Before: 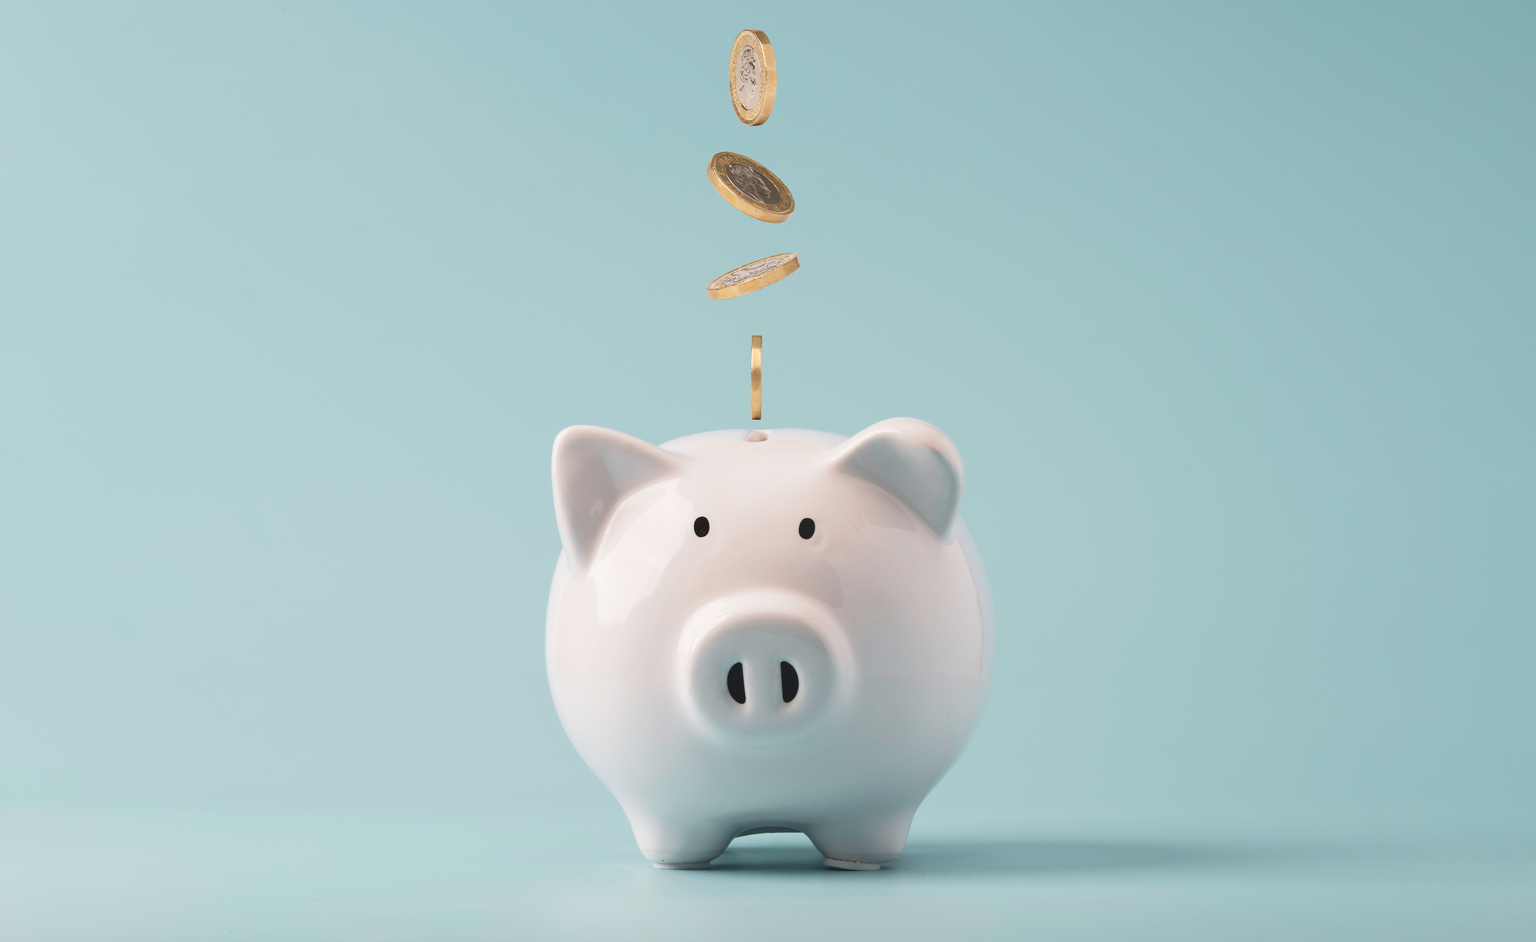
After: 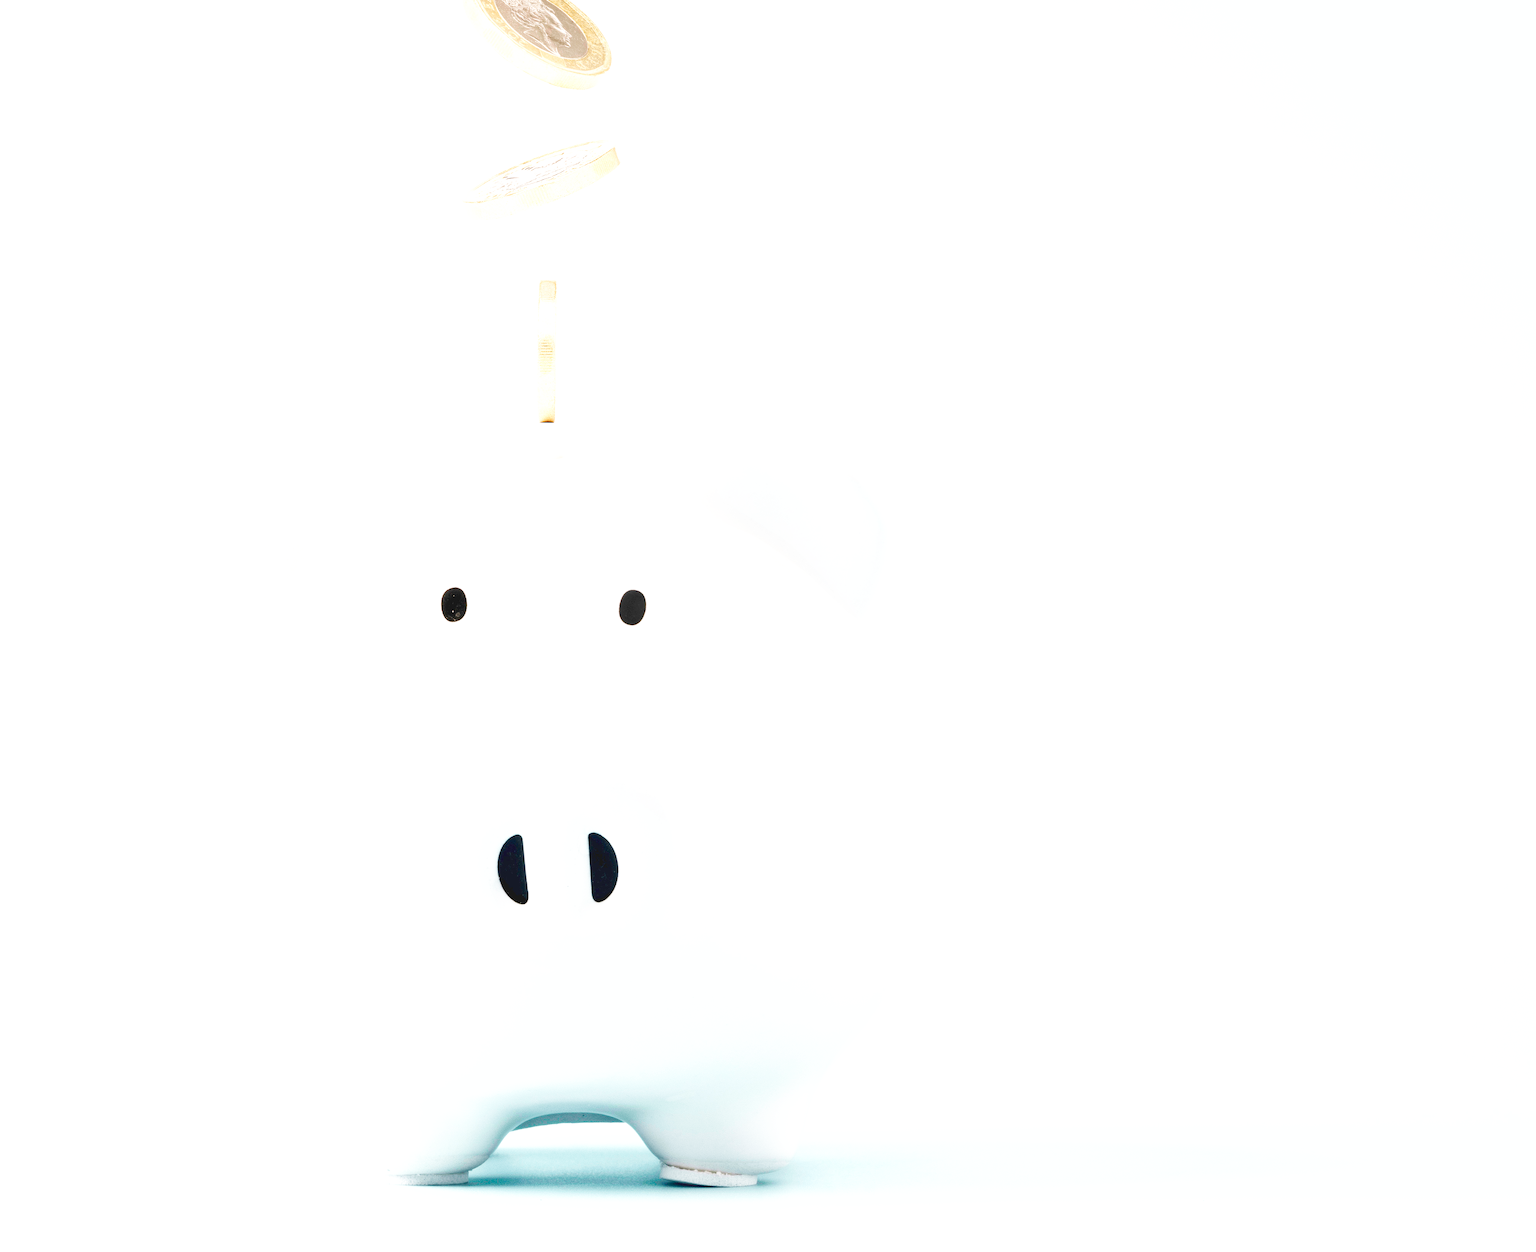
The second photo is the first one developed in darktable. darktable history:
base curve: curves: ch0 [(0, 0.003) (0.001, 0.002) (0.006, 0.004) (0.02, 0.022) (0.048, 0.086) (0.094, 0.234) (0.162, 0.431) (0.258, 0.629) (0.385, 0.8) (0.548, 0.918) (0.751, 0.988) (1, 1)], preserve colors none
exposure: black level correction 0.009, exposure 1.414 EV, compensate highlight preservation false
crop and rotate: left 28.268%, top 18.096%, right 12.758%, bottom 3.419%
